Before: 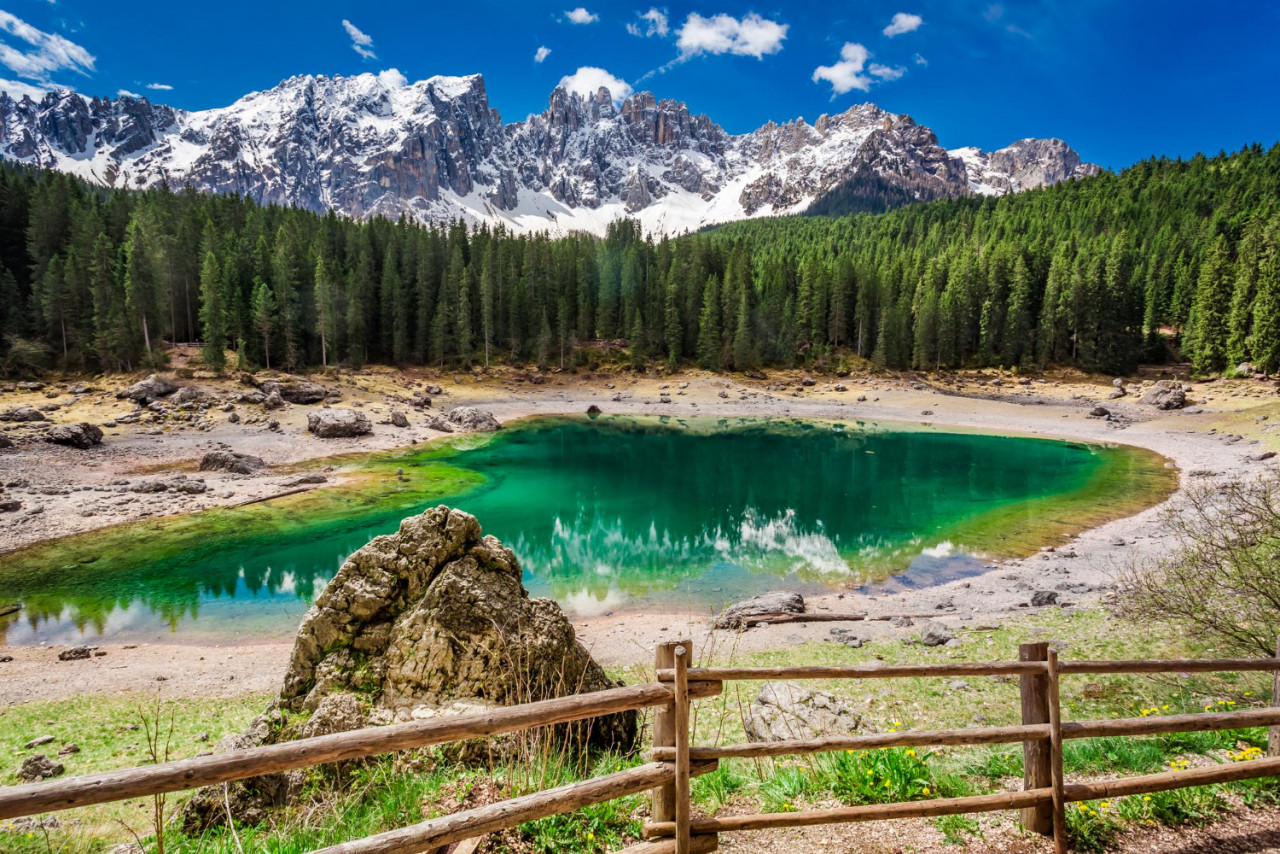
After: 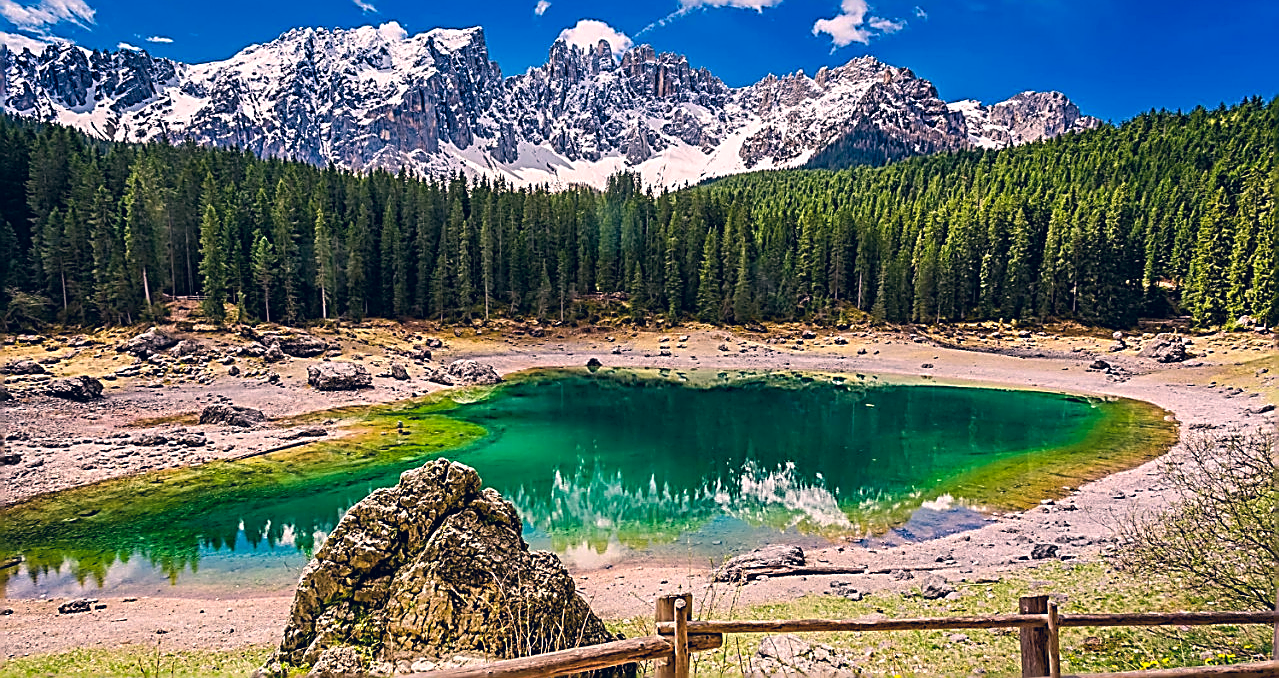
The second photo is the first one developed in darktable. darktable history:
crop and rotate: top 5.667%, bottom 14.937%
color correction: highlights a* 14.46, highlights b* 5.85, shadows a* -5.53, shadows b* -15.24, saturation 0.85
sharpen: amount 2
color balance rgb: perceptual saturation grading › global saturation 30%, global vibrance 20%
